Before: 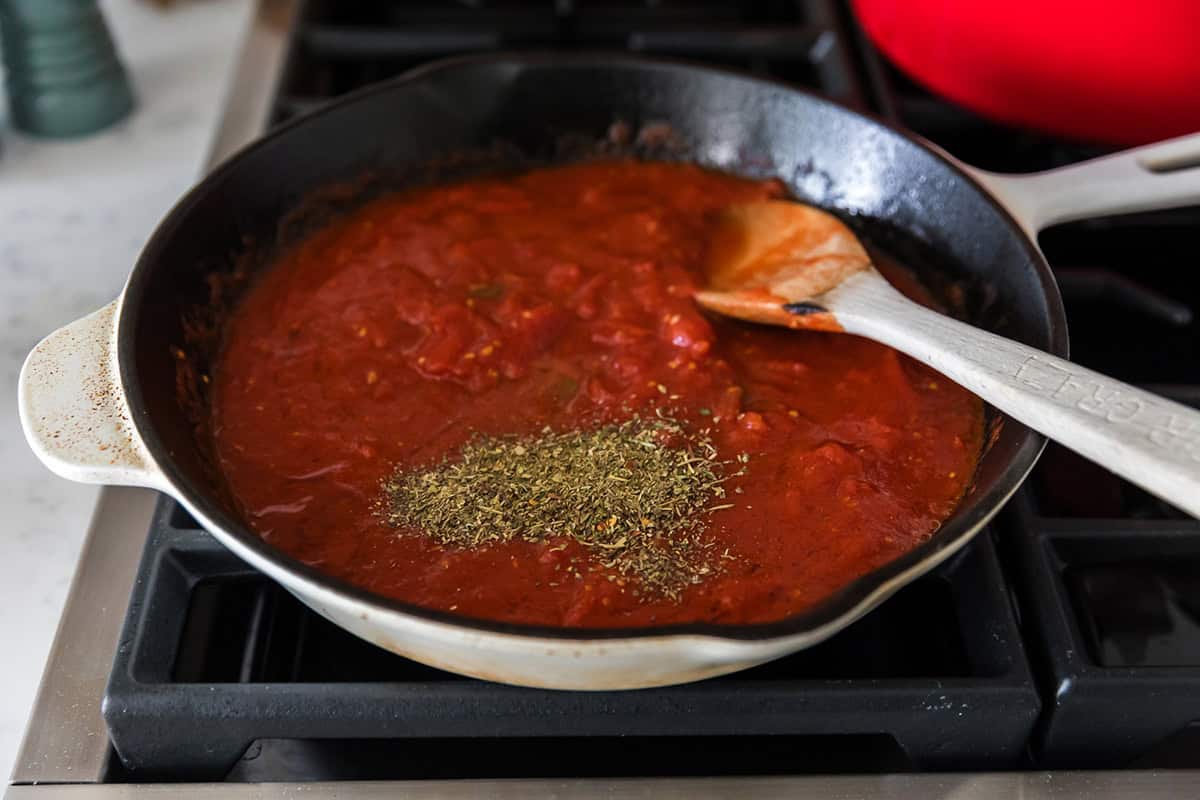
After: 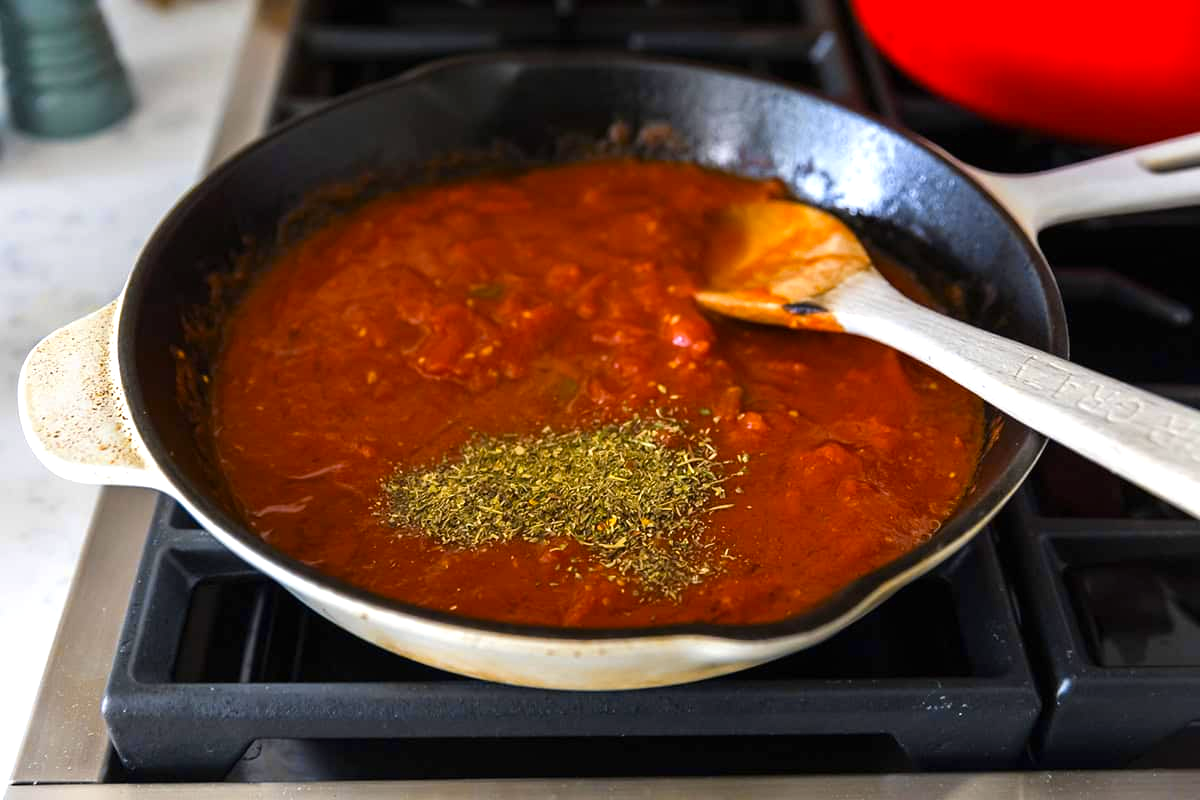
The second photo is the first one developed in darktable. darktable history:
color contrast: green-magenta contrast 0.85, blue-yellow contrast 1.25, unbound 0
contrast brightness saturation: saturation 0.18
exposure: black level correction 0, exposure 0.5 EV, compensate exposure bias true, compensate highlight preservation false
